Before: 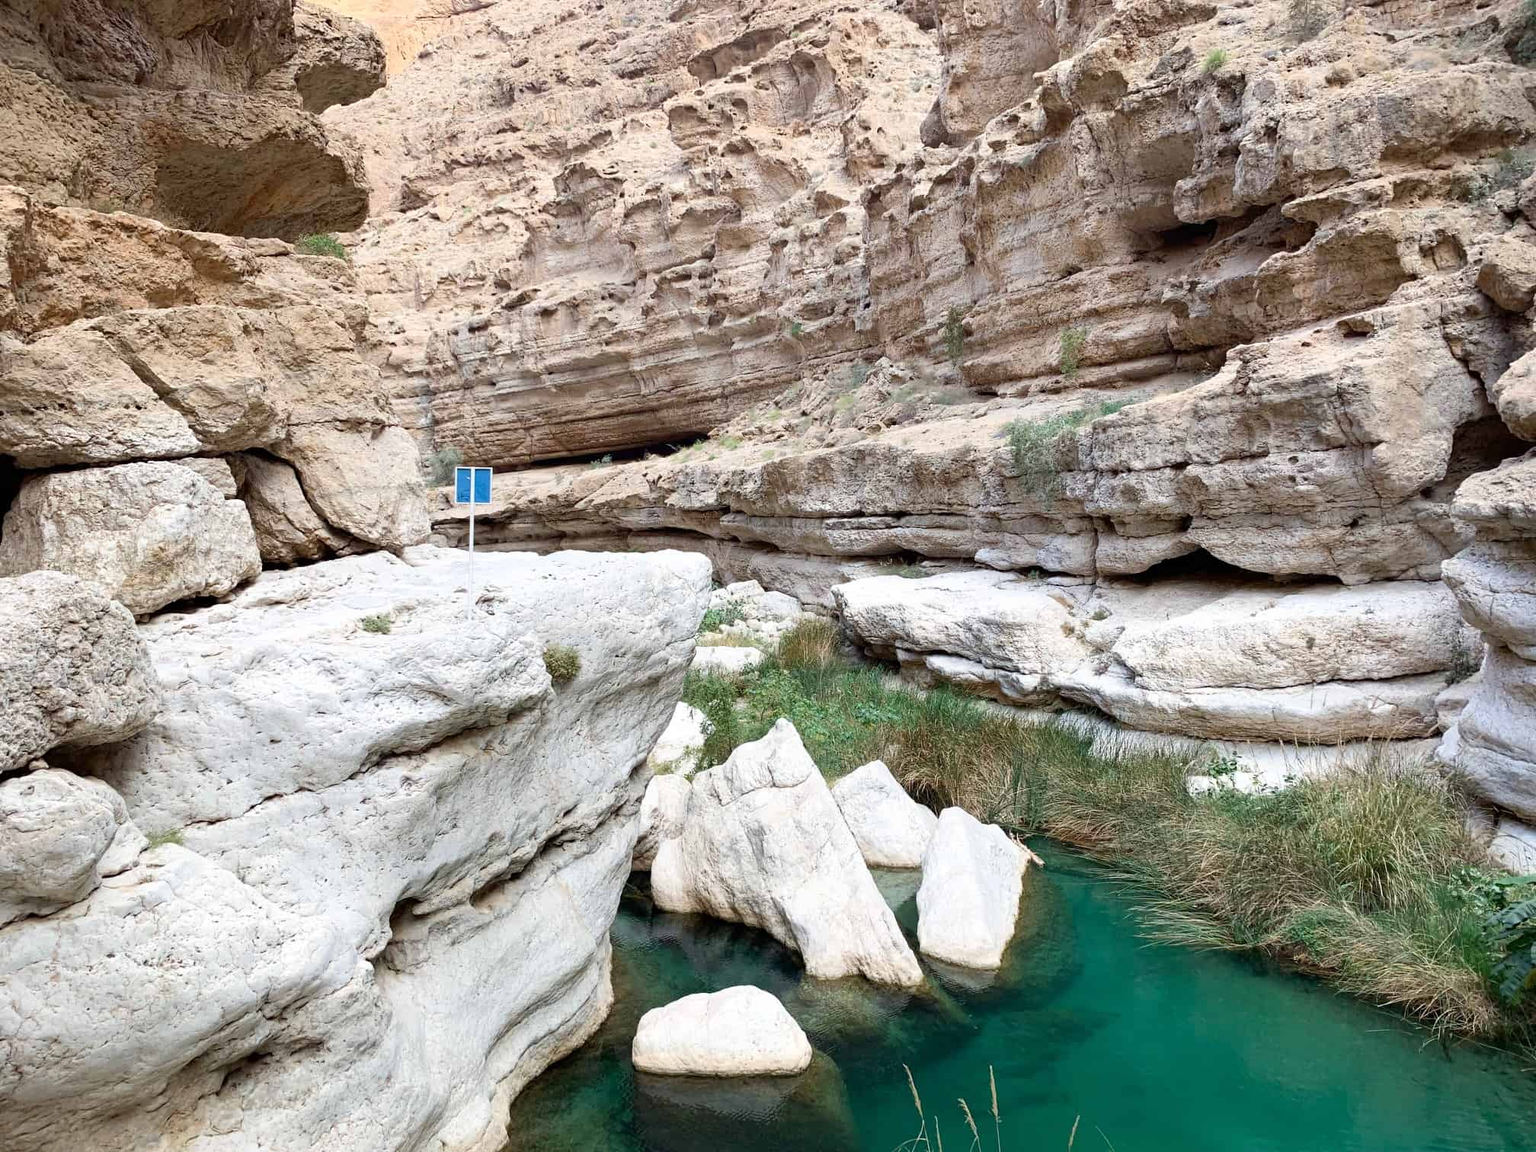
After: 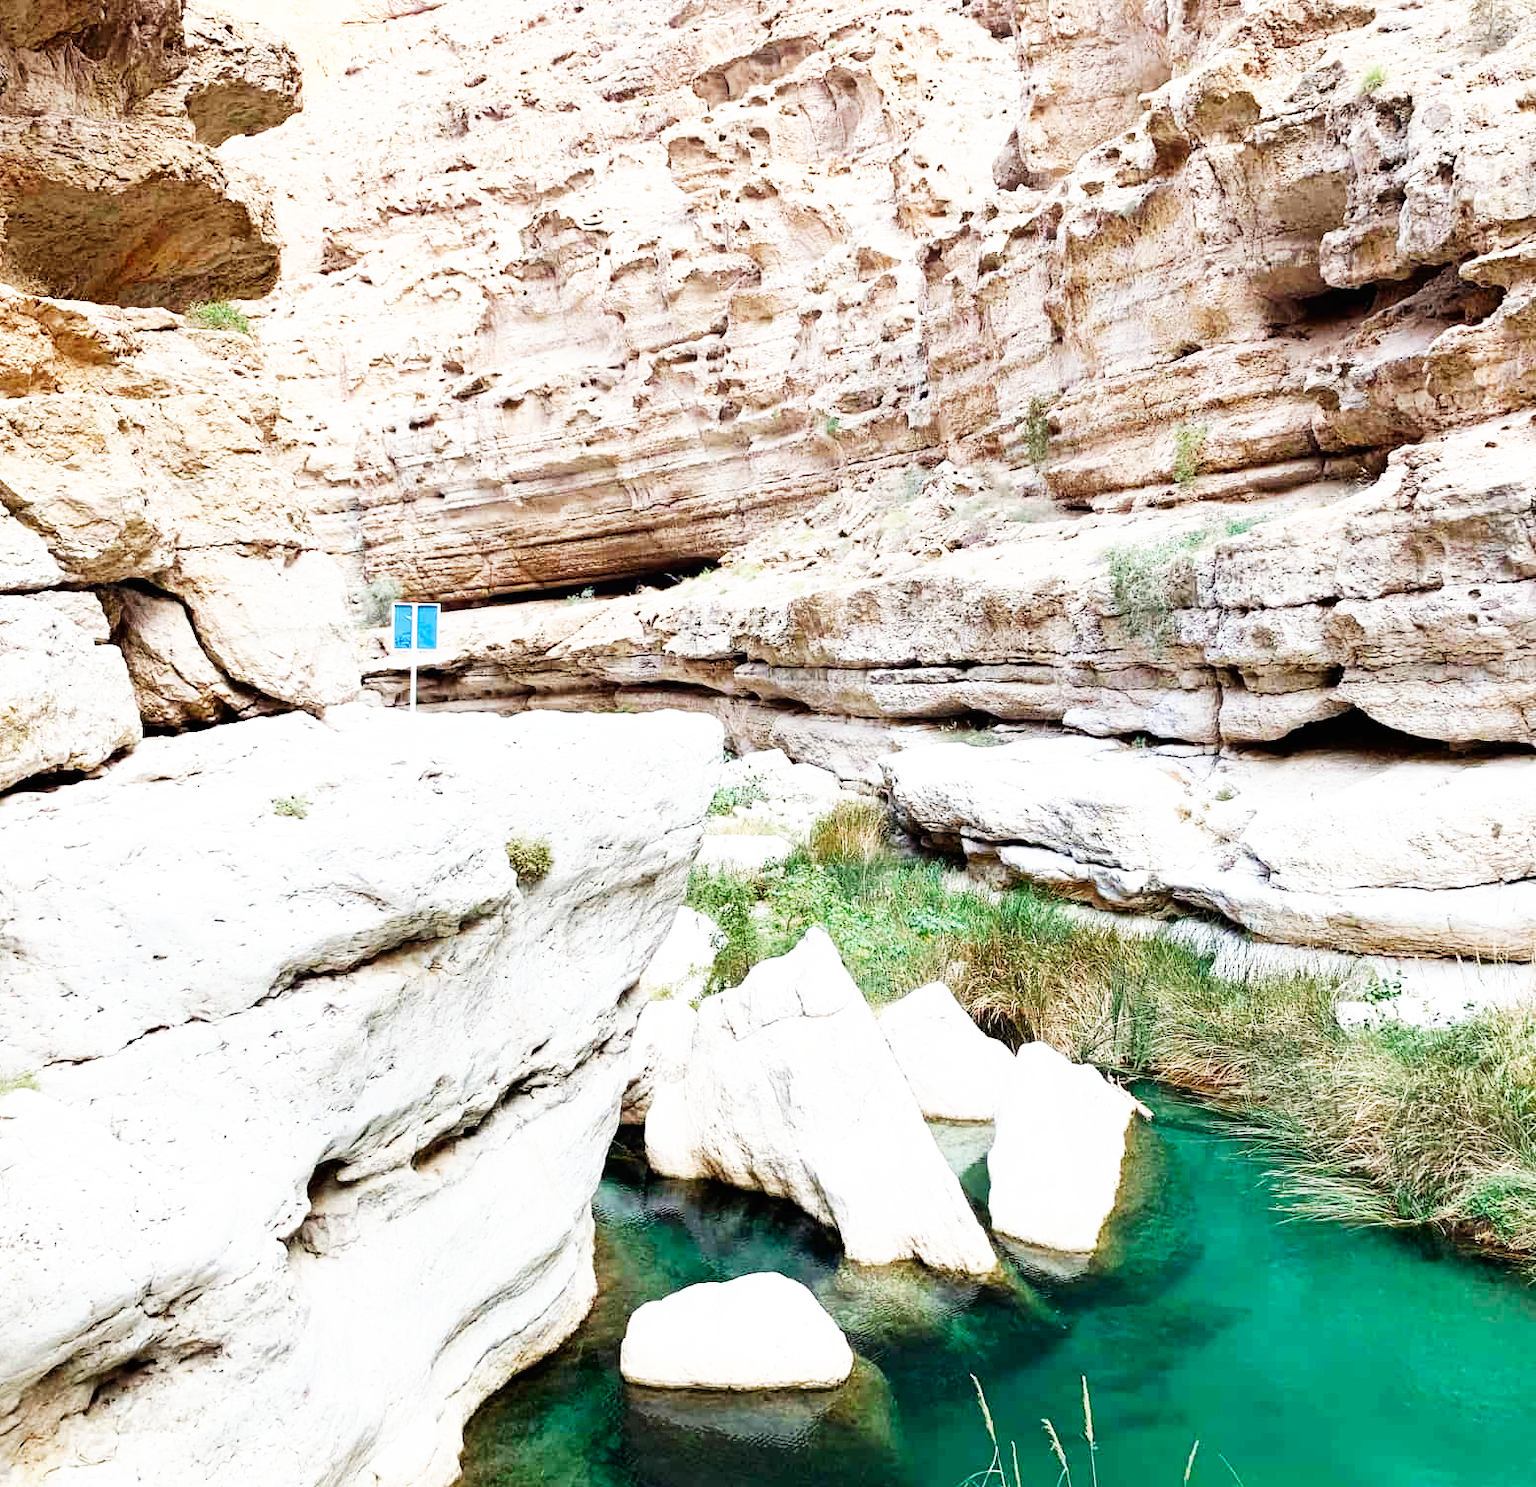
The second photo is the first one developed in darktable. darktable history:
crop: left 9.88%, right 12.664%
base curve: curves: ch0 [(0, 0) (0.007, 0.004) (0.027, 0.03) (0.046, 0.07) (0.207, 0.54) (0.442, 0.872) (0.673, 0.972) (1, 1)], preserve colors none
